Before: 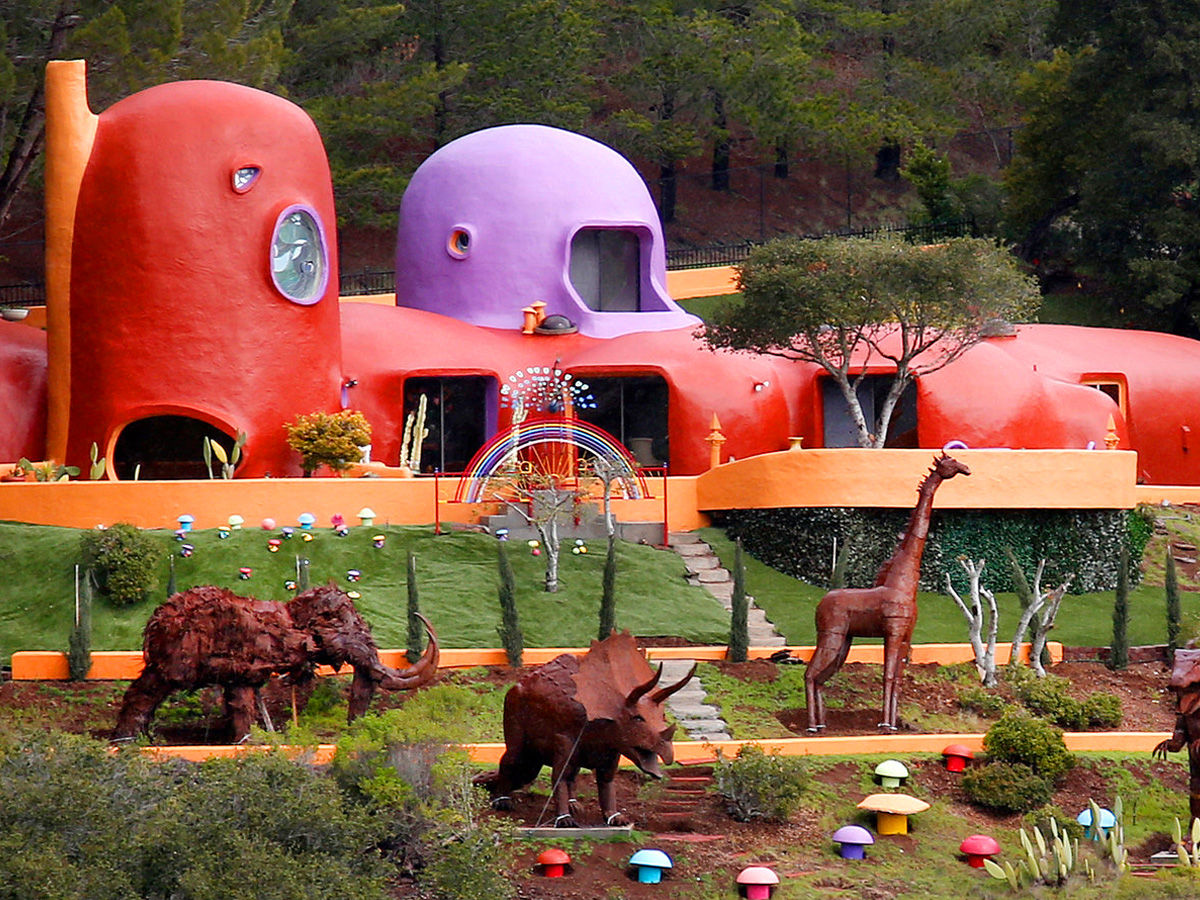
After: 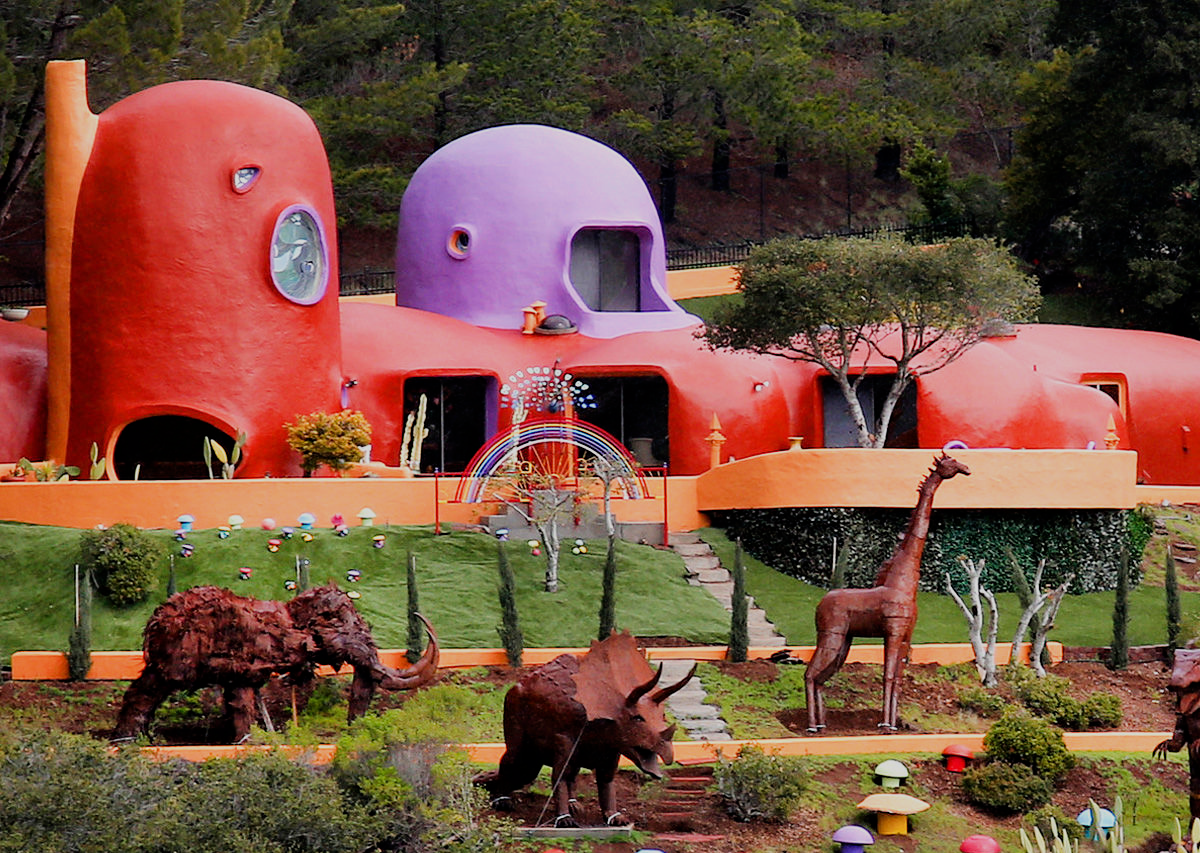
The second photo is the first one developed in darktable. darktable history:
filmic rgb: black relative exposure -7.65 EV, white relative exposure 4.56 EV, hardness 3.61, contrast 1.052
crop and rotate: top 0.009%, bottom 5.128%
